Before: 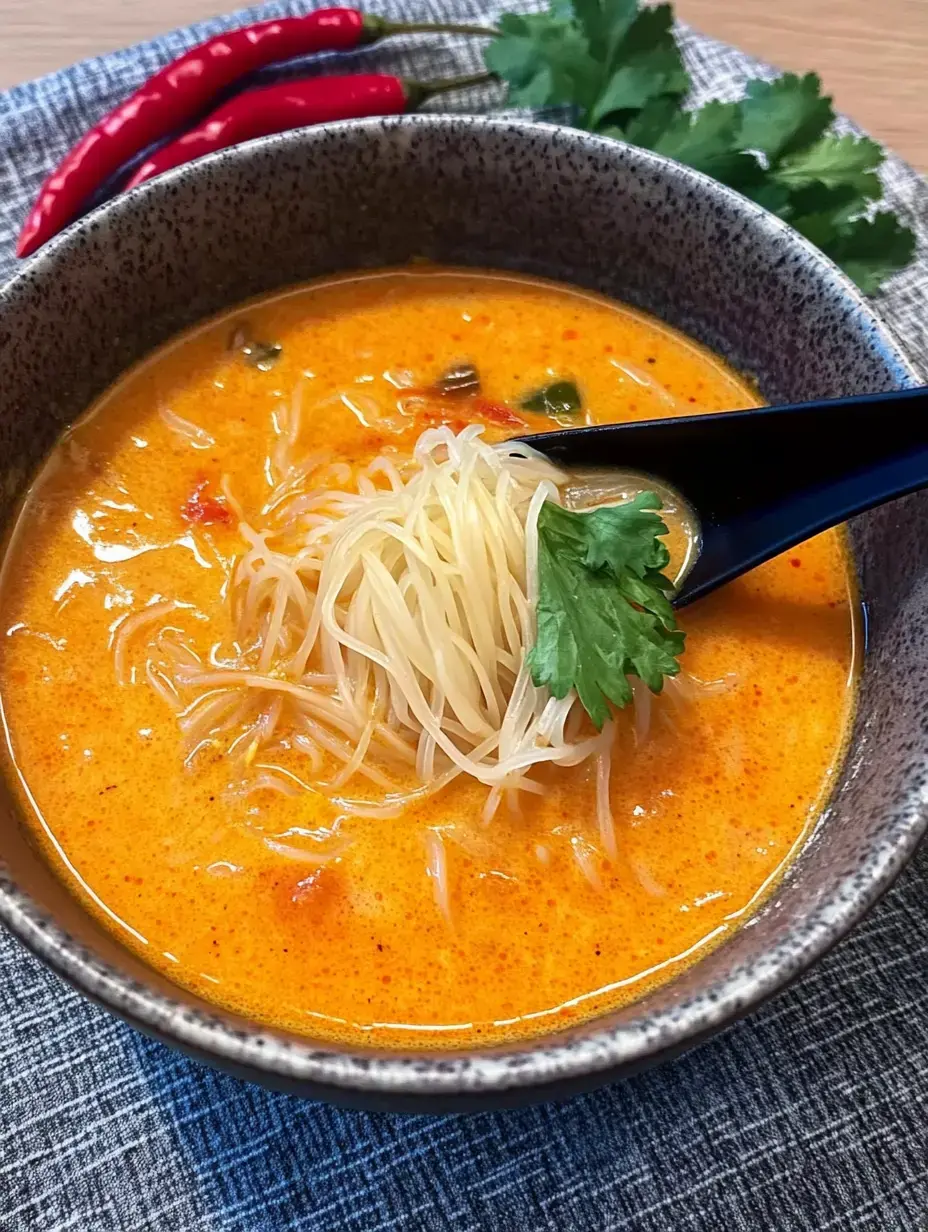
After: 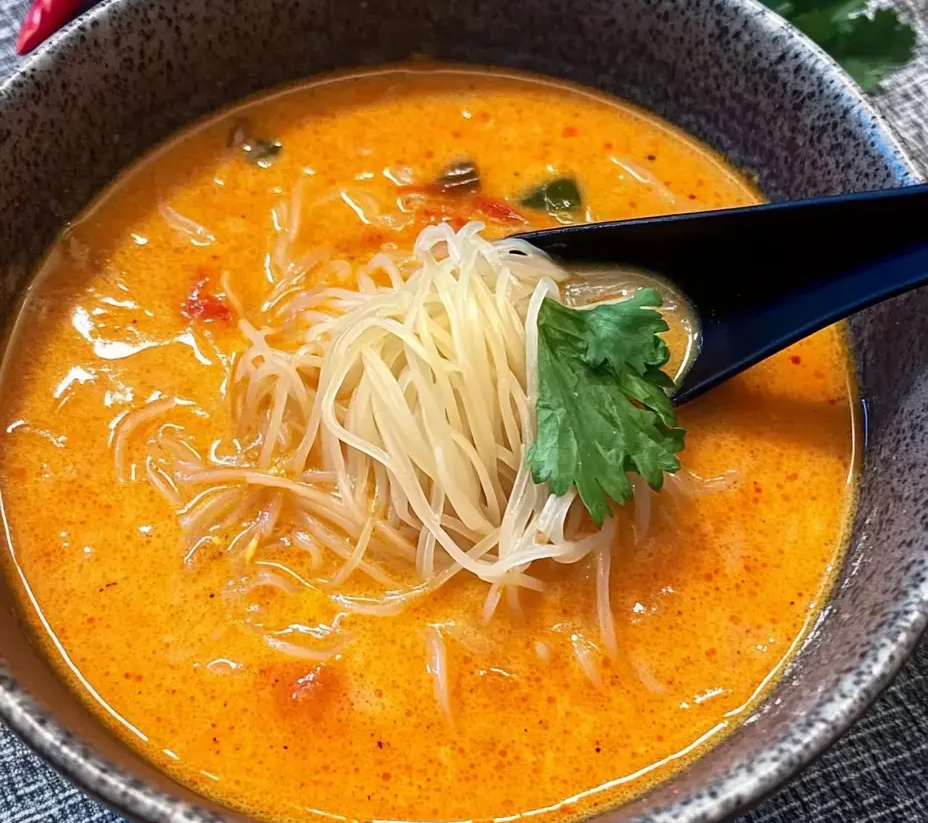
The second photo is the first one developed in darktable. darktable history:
crop: top 16.487%, bottom 16.7%
